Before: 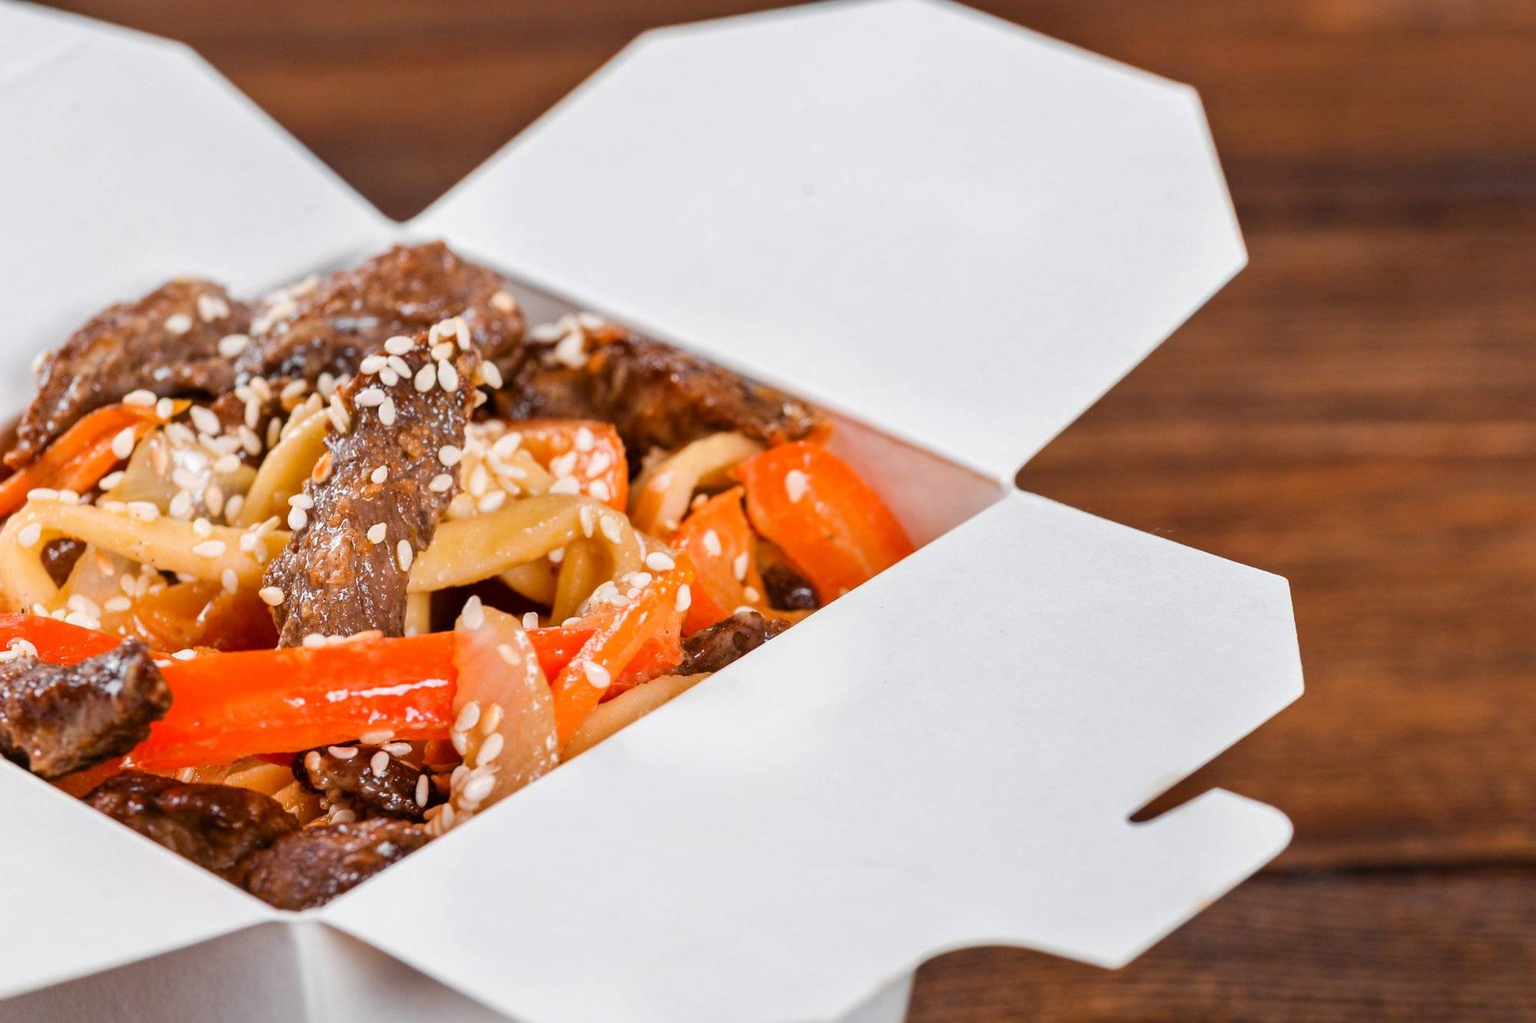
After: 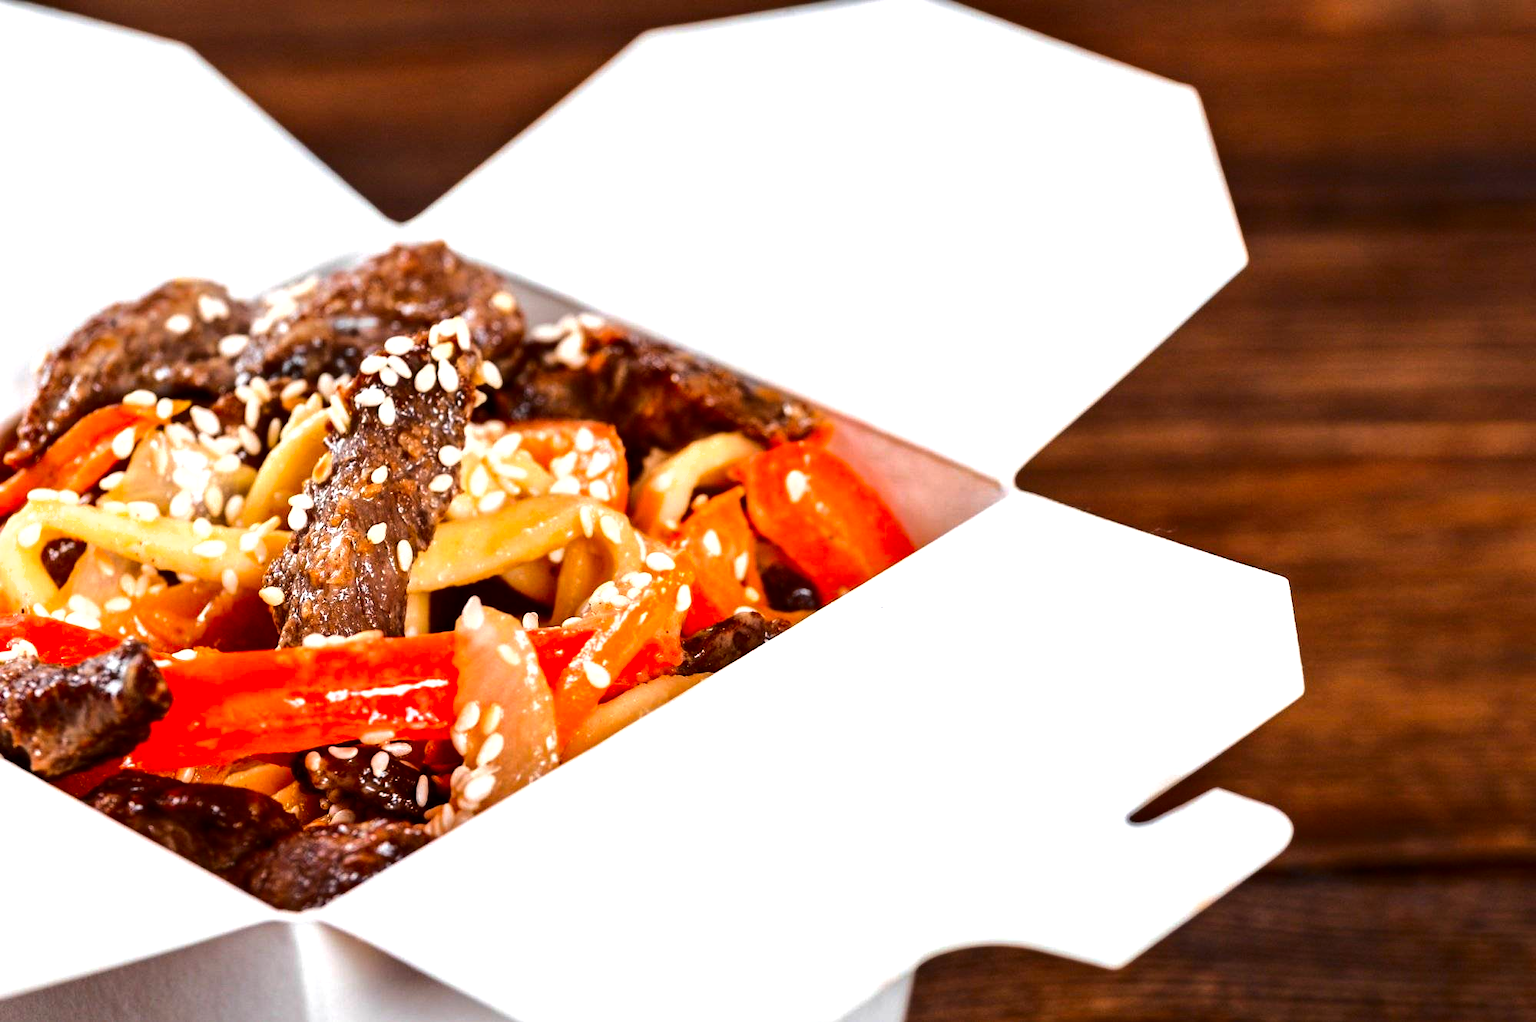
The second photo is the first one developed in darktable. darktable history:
tone equalizer: -8 EV -0.75 EV, -7 EV -0.7 EV, -6 EV -0.6 EV, -5 EV -0.4 EV, -3 EV 0.4 EV, -2 EV 0.6 EV, -1 EV 0.7 EV, +0 EV 0.75 EV, edges refinement/feathering 500, mask exposure compensation -1.57 EV, preserve details no
shadows and highlights: shadows 10, white point adjustment 1, highlights -40
contrast brightness saturation: contrast 0.12, brightness -0.12, saturation 0.2
exposure: compensate highlight preservation false
